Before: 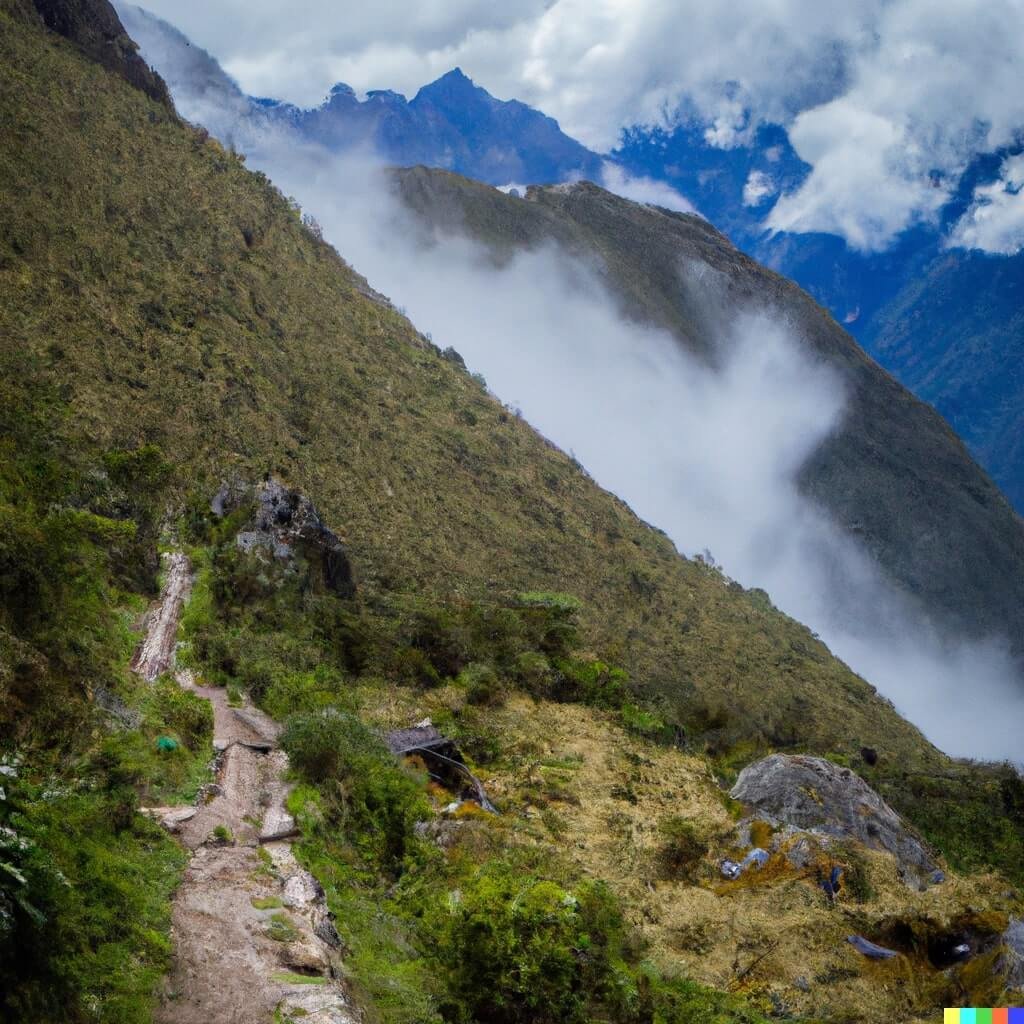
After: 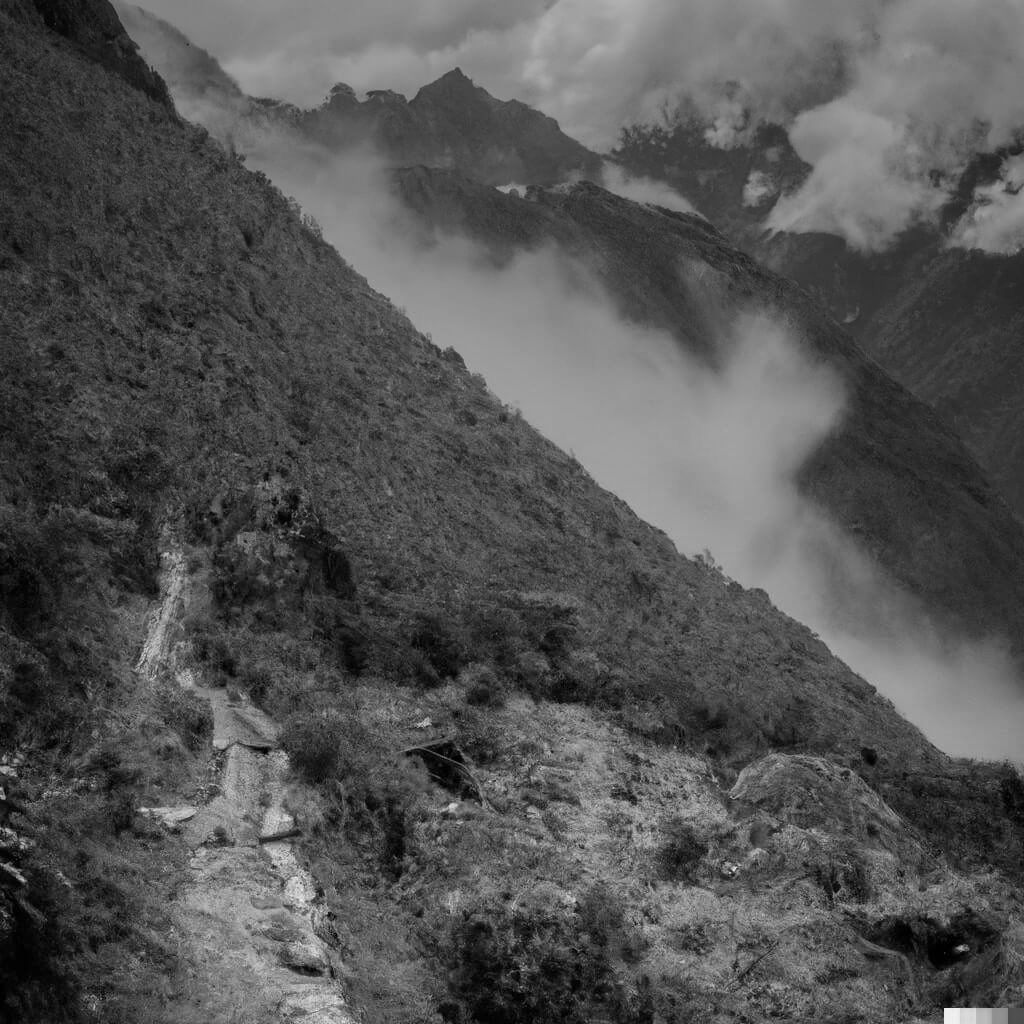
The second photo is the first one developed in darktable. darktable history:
graduated density: hue 238.83°, saturation 50%
monochrome: a -71.75, b 75.82
